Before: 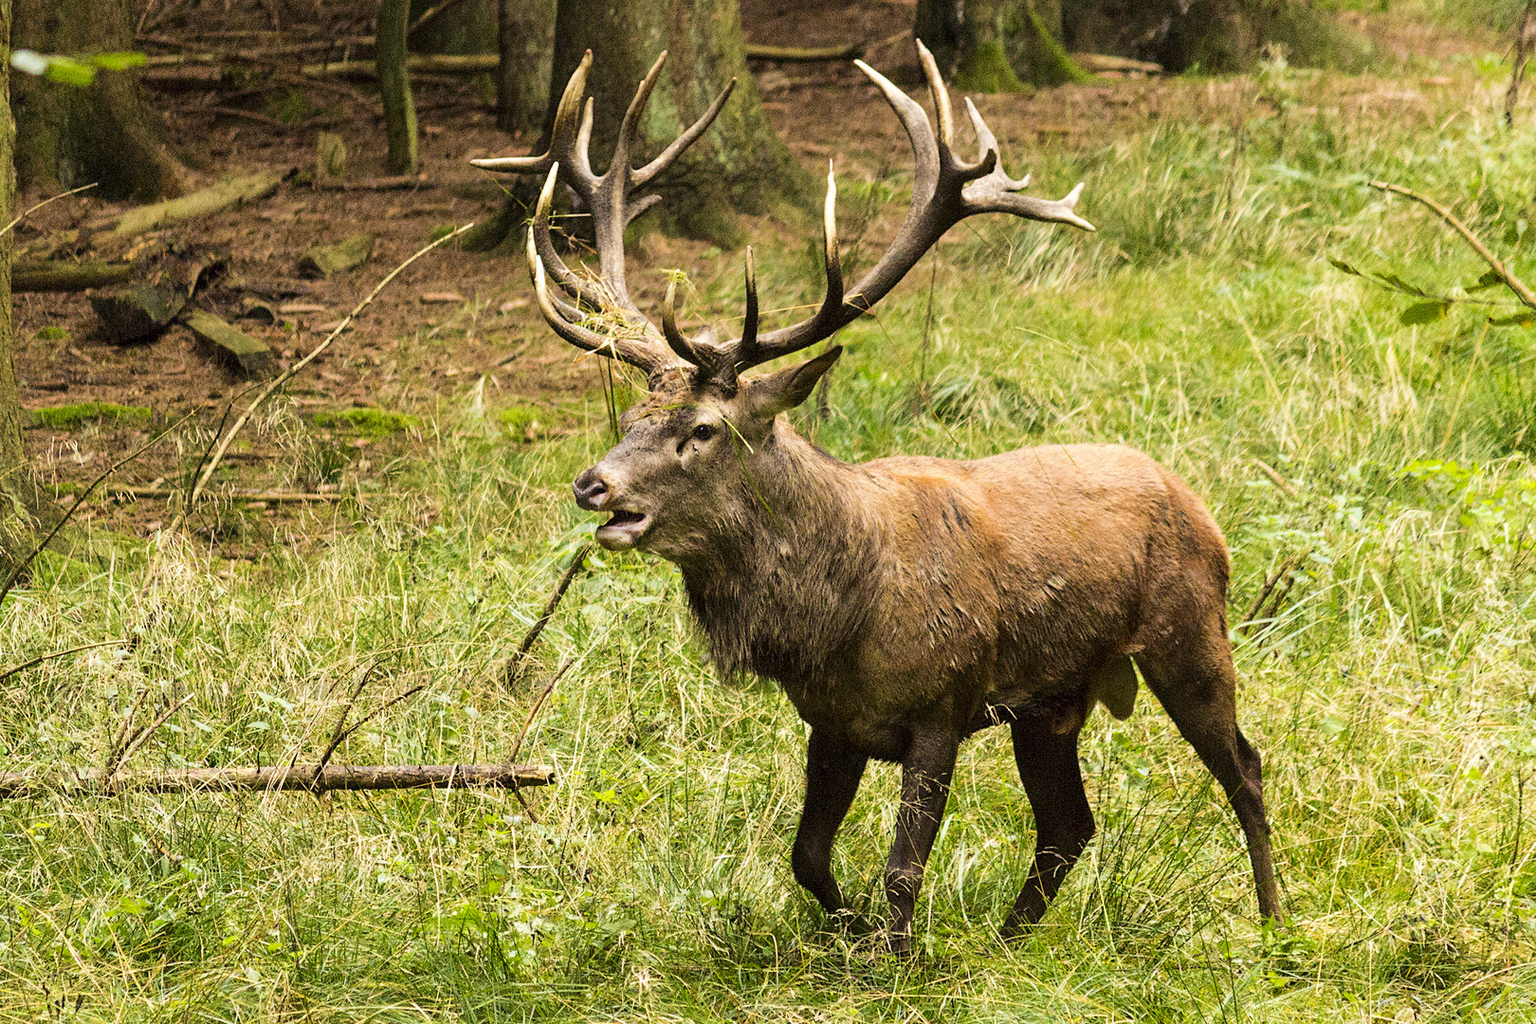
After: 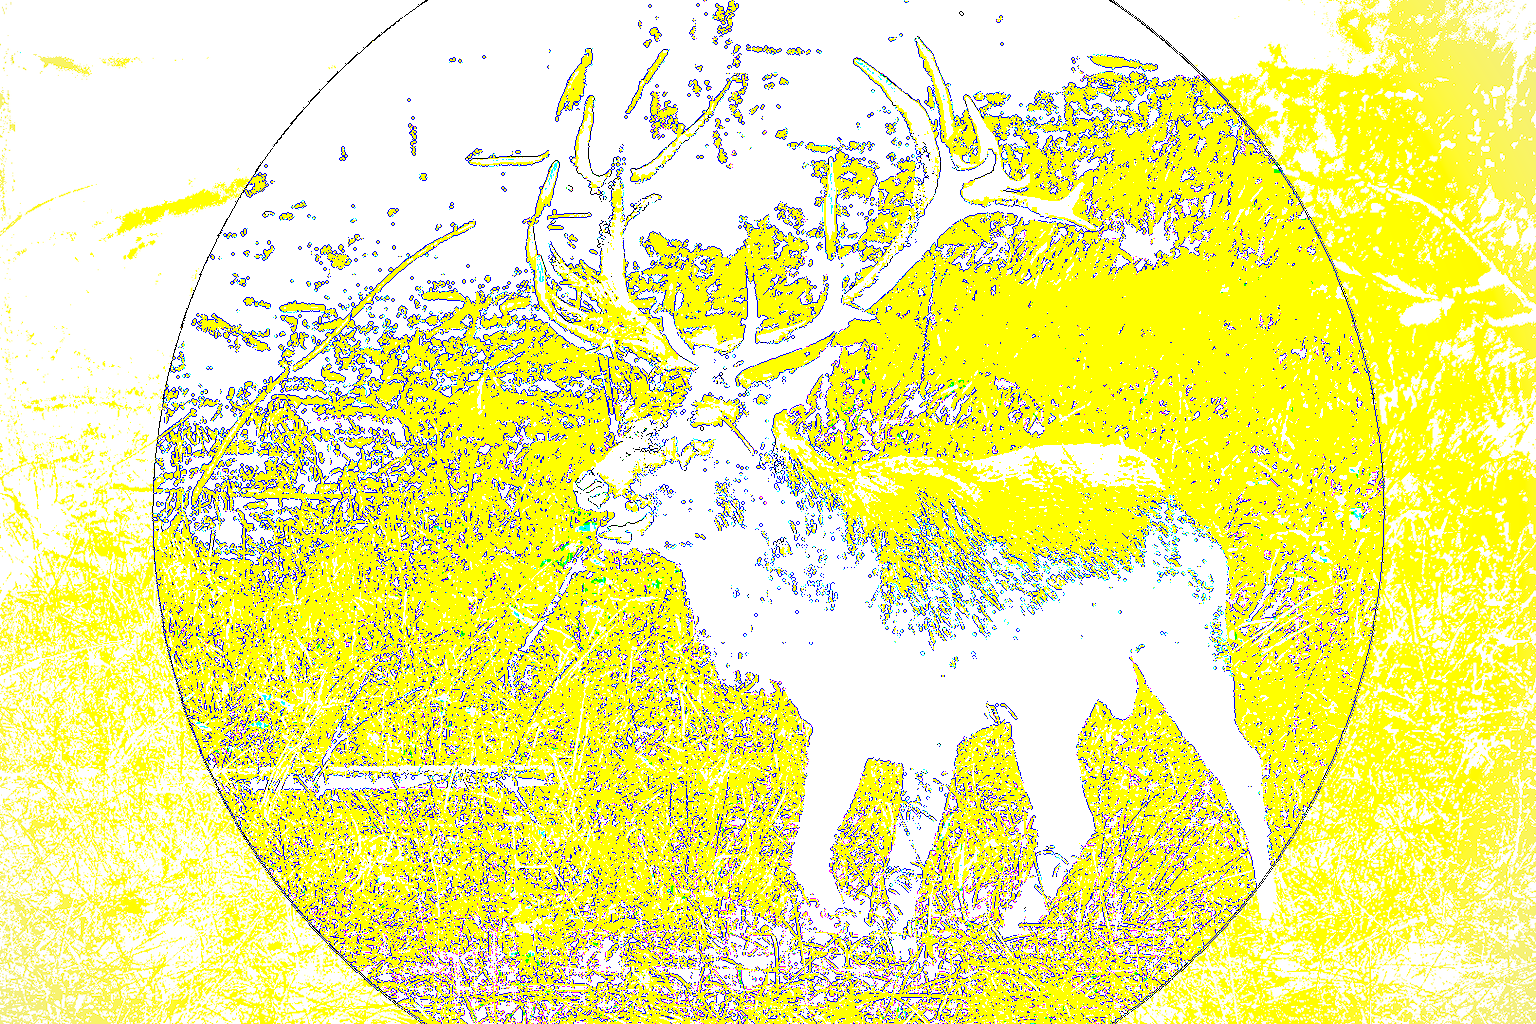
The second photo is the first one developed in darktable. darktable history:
exposure: exposure 3 EV, compensate highlight preservation false
white balance: red 0.931, blue 1.11
tone curve: curves: ch0 [(0, 0.032) (0.181, 0.152) (0.751, 0.762) (1, 1)], color space Lab, linked channels, preserve colors none
color balance rgb: linear chroma grading › shadows -30%, linear chroma grading › global chroma 35%, perceptual saturation grading › global saturation 75%, perceptual saturation grading › shadows -30%, perceptual brilliance grading › highlights 75%, perceptual brilliance grading › shadows -30%, global vibrance 35%
vignetting: dithering 8-bit output, unbound false
local contrast: on, module defaults
